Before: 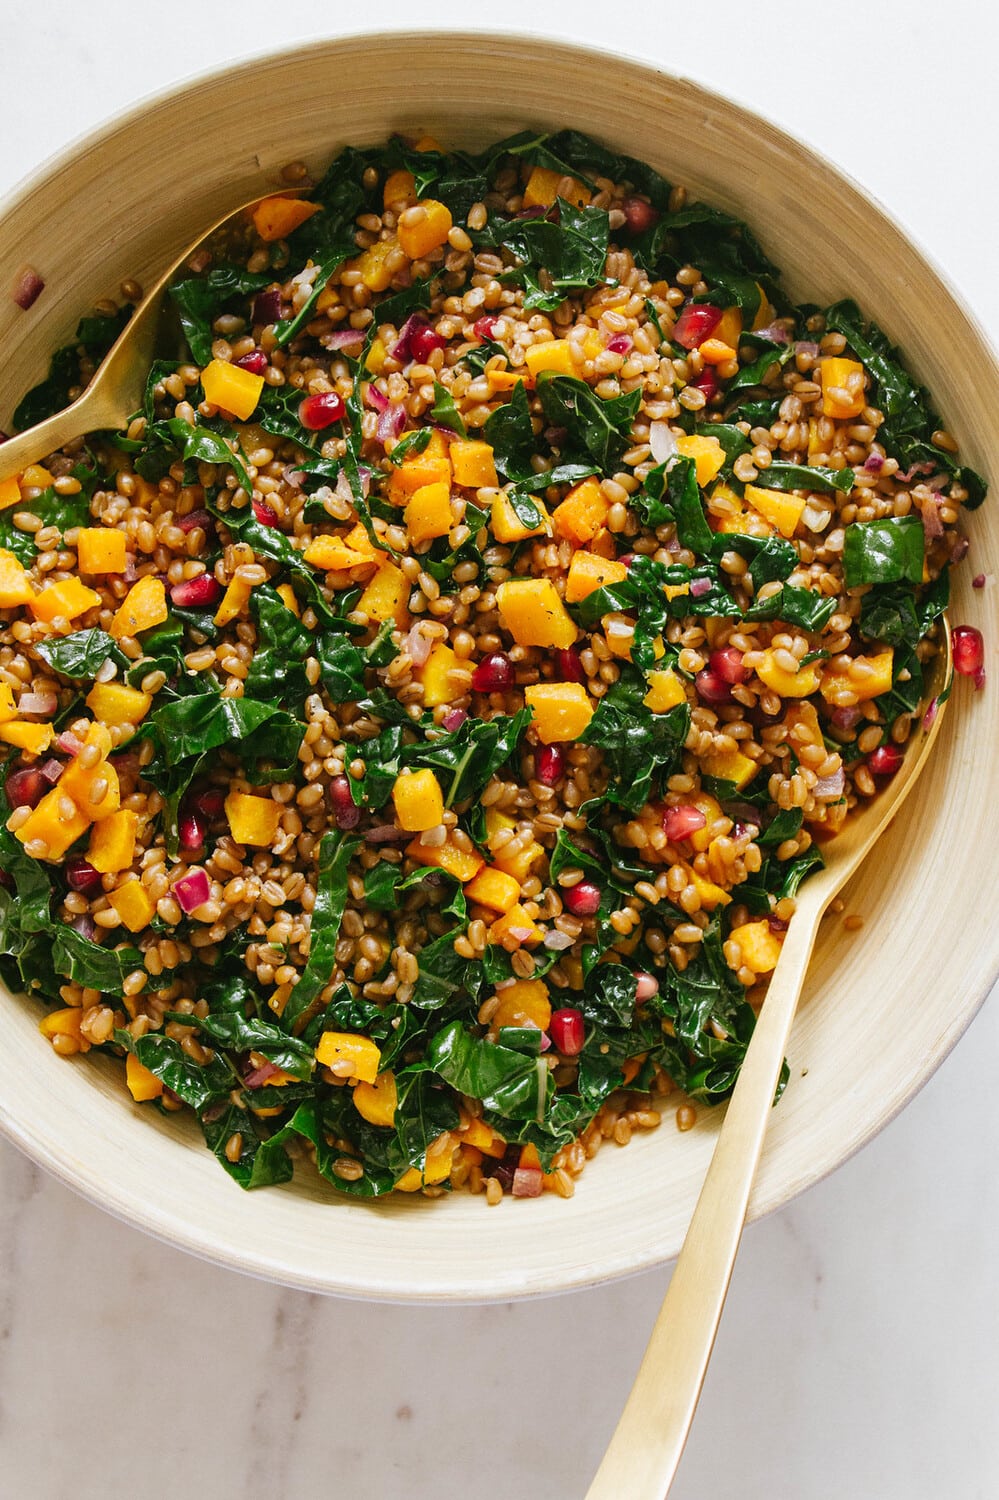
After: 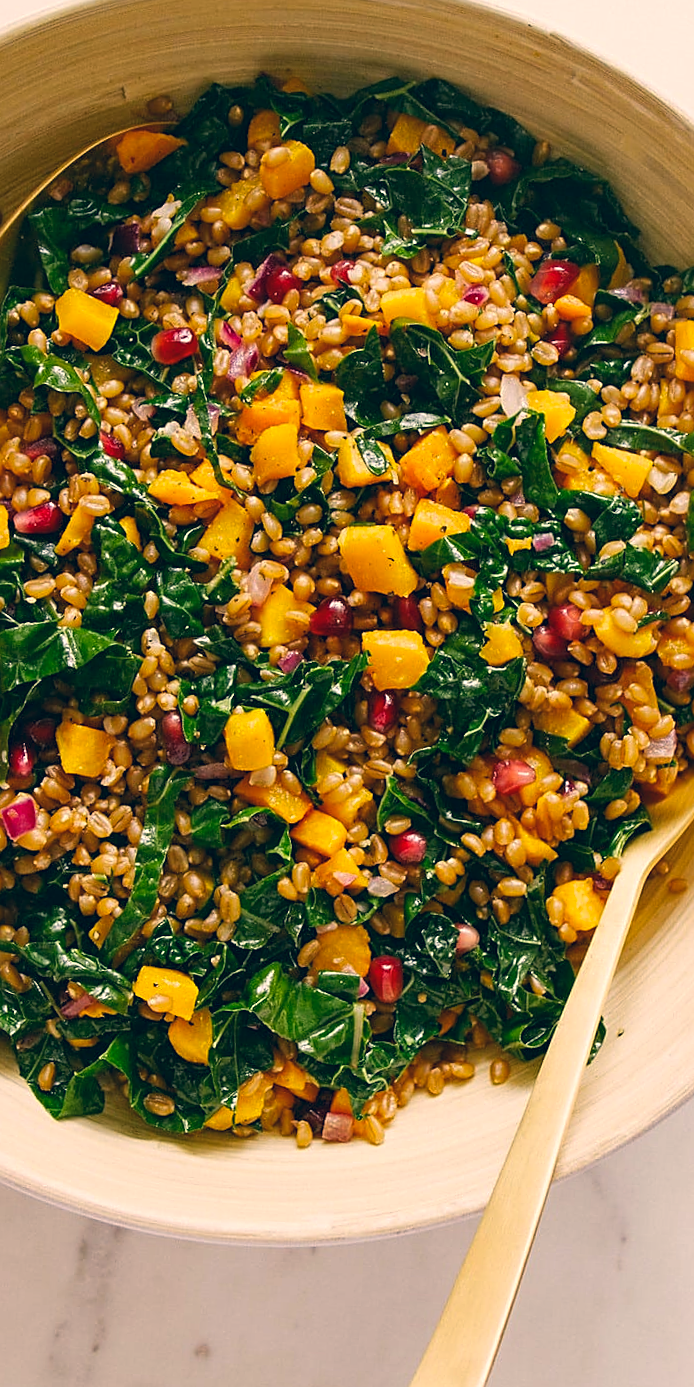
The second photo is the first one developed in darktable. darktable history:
crop and rotate: angle -3.12°, left 13.968%, top 0.037%, right 10.995%, bottom 0.052%
color balance rgb: perceptual saturation grading › global saturation 8.929%
sharpen: on, module defaults
color correction: highlights a* 10.33, highlights b* 14.08, shadows a* -9.8, shadows b* -14.99
